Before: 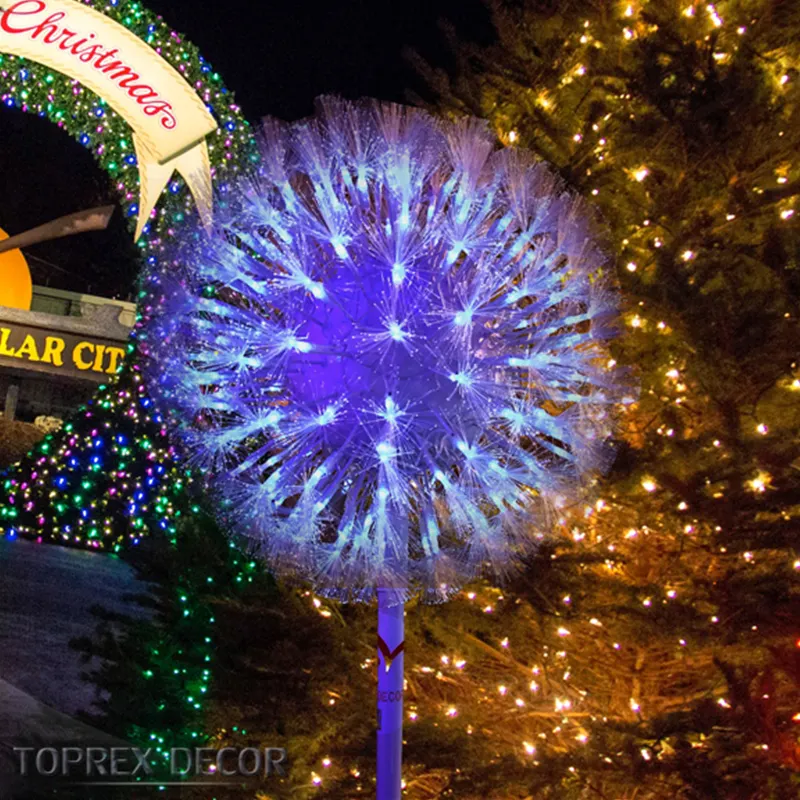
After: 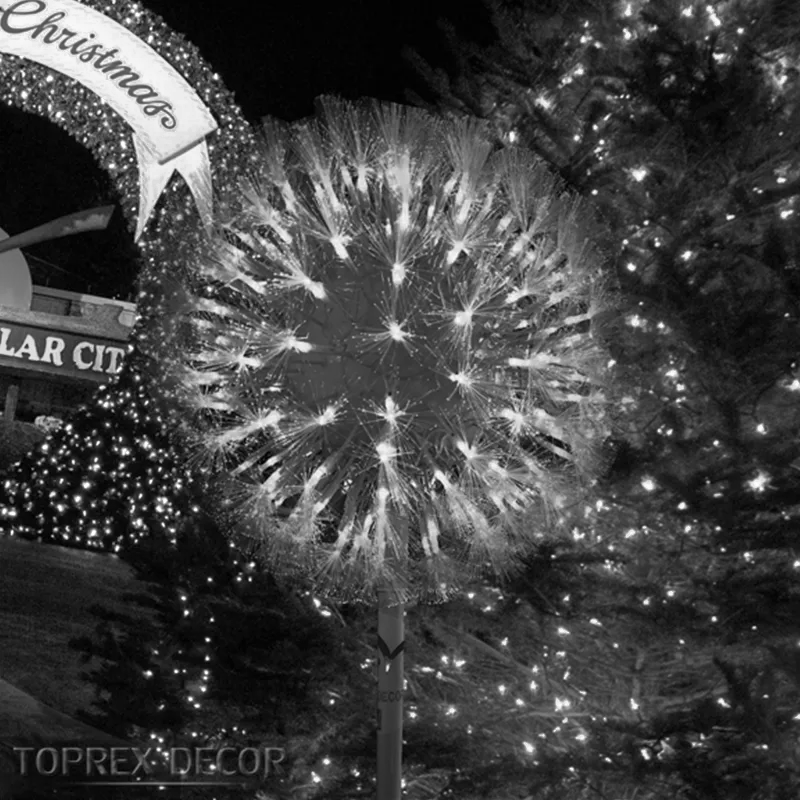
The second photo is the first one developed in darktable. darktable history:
color zones: curves: ch0 [(0.11, 0.396) (0.195, 0.36) (0.25, 0.5) (0.303, 0.412) (0.357, 0.544) (0.75, 0.5) (0.967, 0.328)]; ch1 [(0, 0.468) (0.112, 0.512) (0.202, 0.6) (0.25, 0.5) (0.307, 0.352) (0.357, 0.544) (0.75, 0.5) (0.963, 0.524)]
monochrome: on, module defaults
